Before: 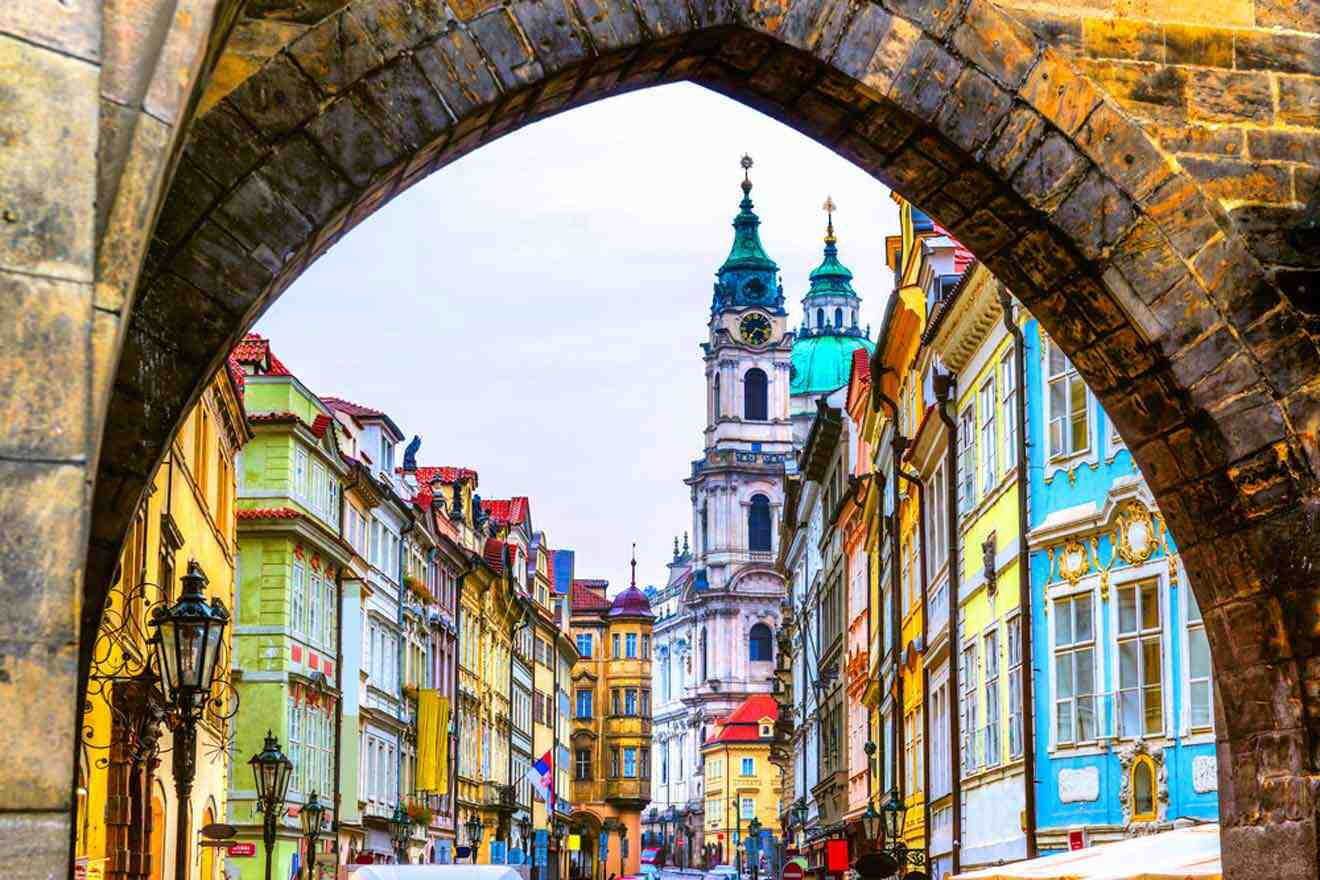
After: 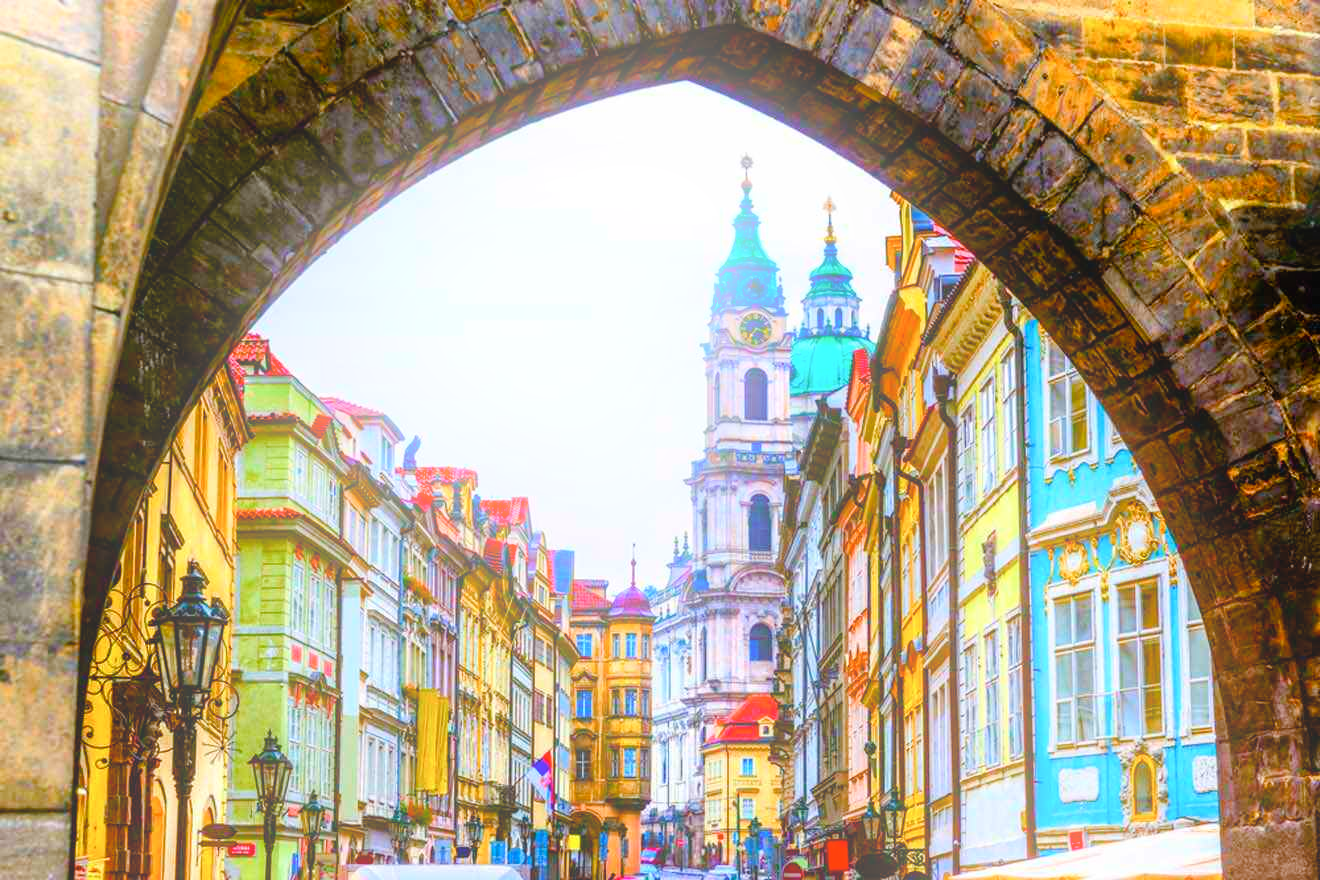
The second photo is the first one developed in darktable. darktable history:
bloom: on, module defaults
color balance rgb: perceptual saturation grading › global saturation 20%, perceptual saturation grading › highlights -25%, perceptual saturation grading › shadows 50%
